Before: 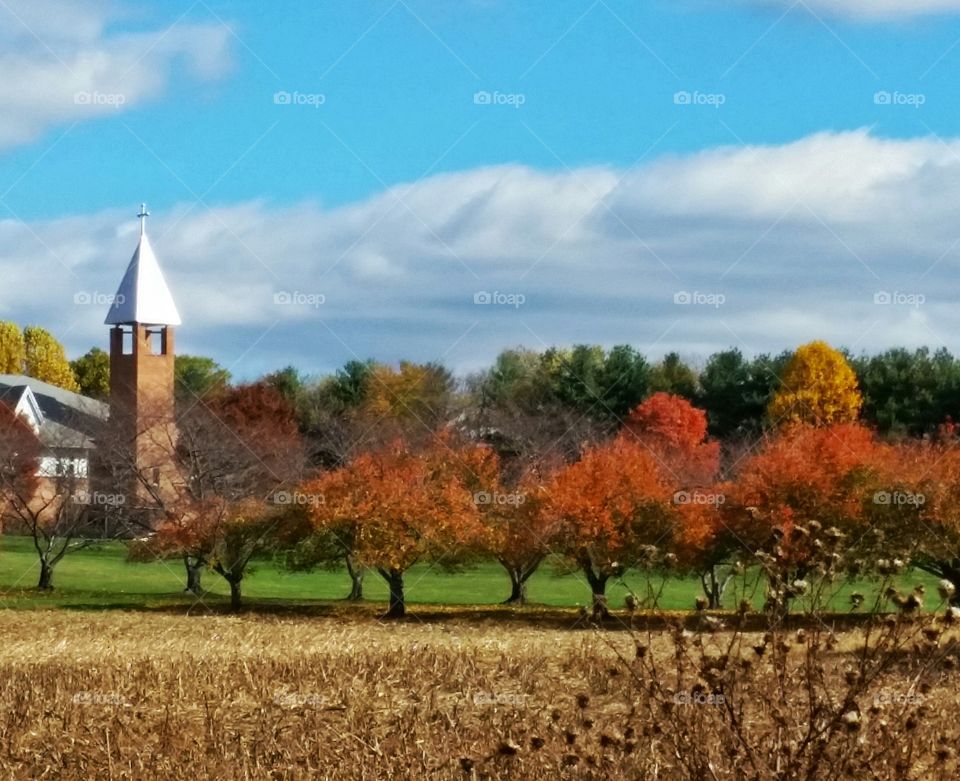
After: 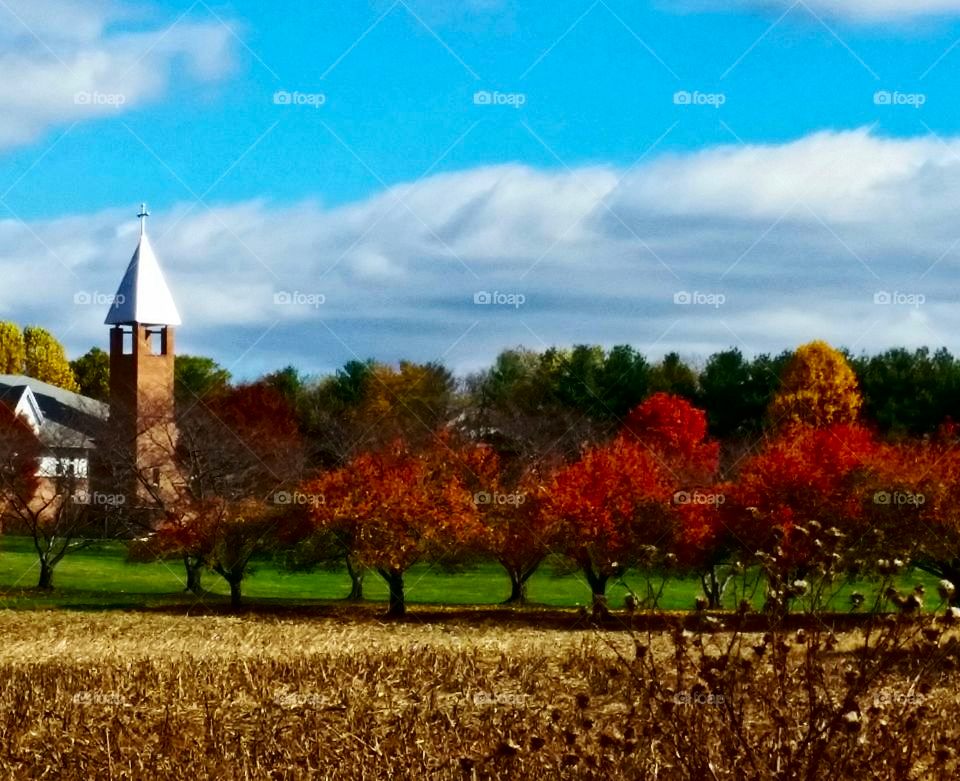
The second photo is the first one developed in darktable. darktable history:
contrast brightness saturation: contrast 0.218, brightness -0.18, saturation 0.243
